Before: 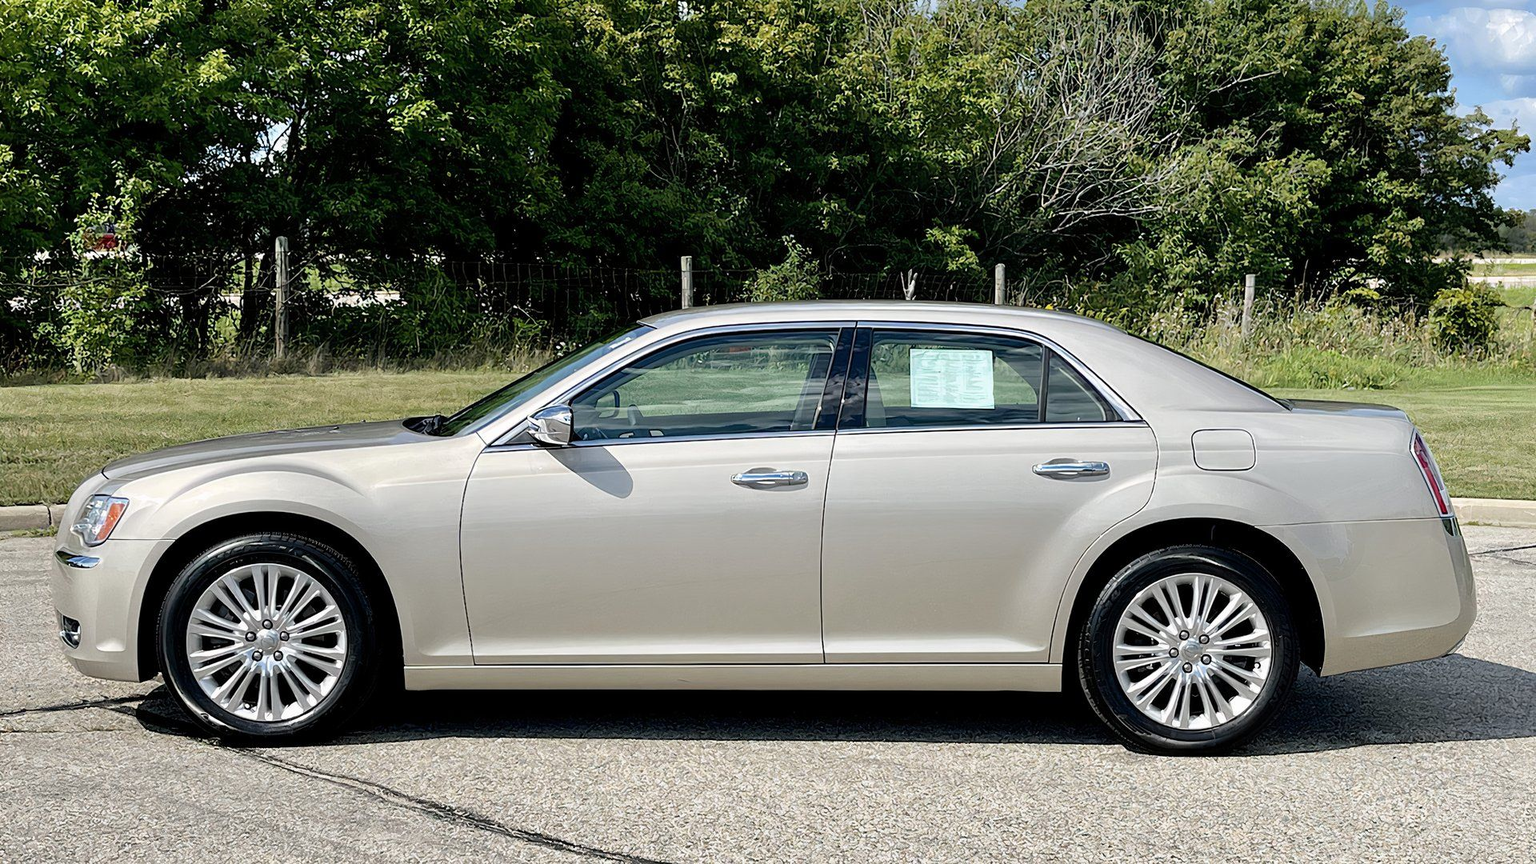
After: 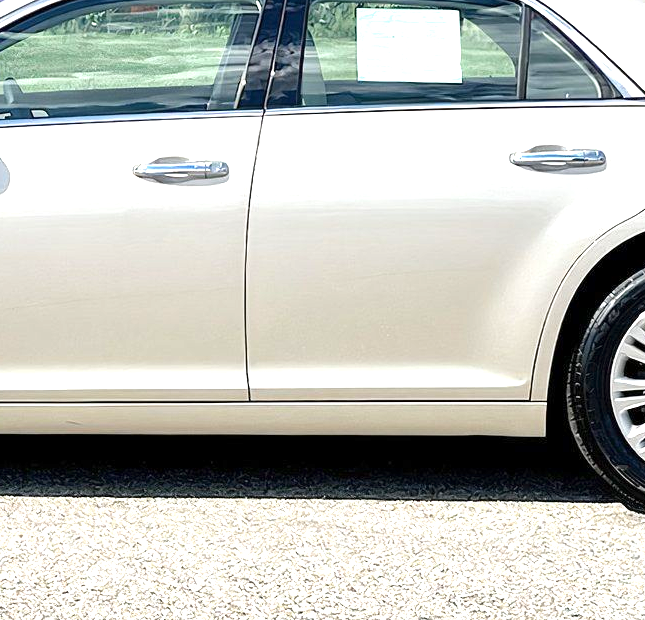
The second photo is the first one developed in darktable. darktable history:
crop: left 40.717%, top 39.644%, right 25.678%, bottom 2.937%
exposure: exposure 0.989 EV, compensate exposure bias true, compensate highlight preservation false
